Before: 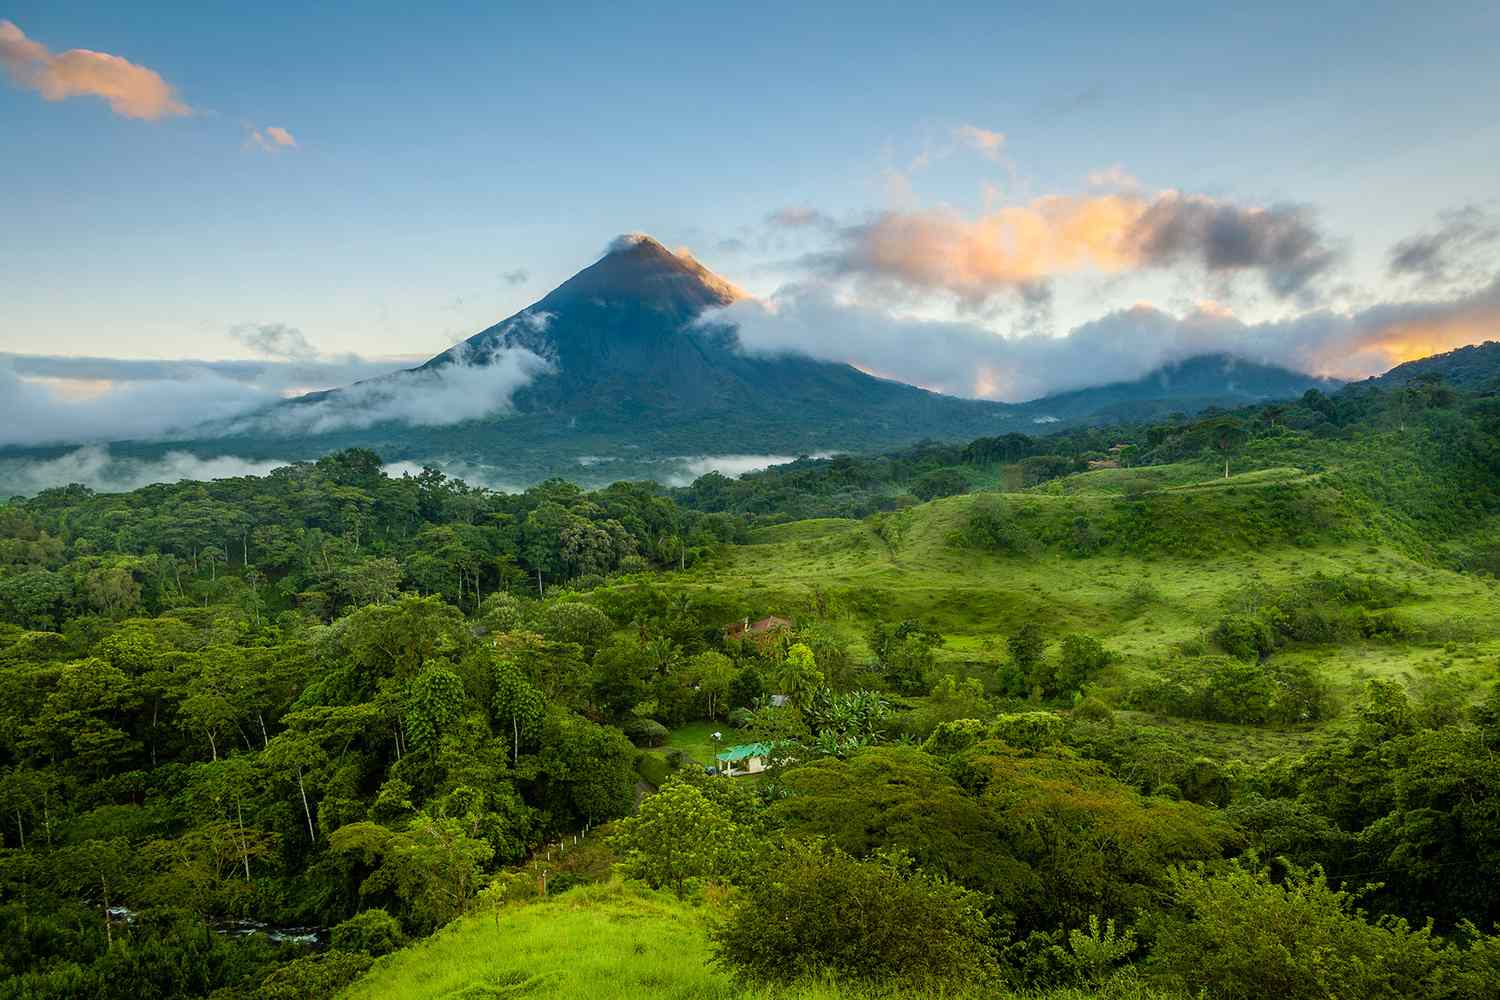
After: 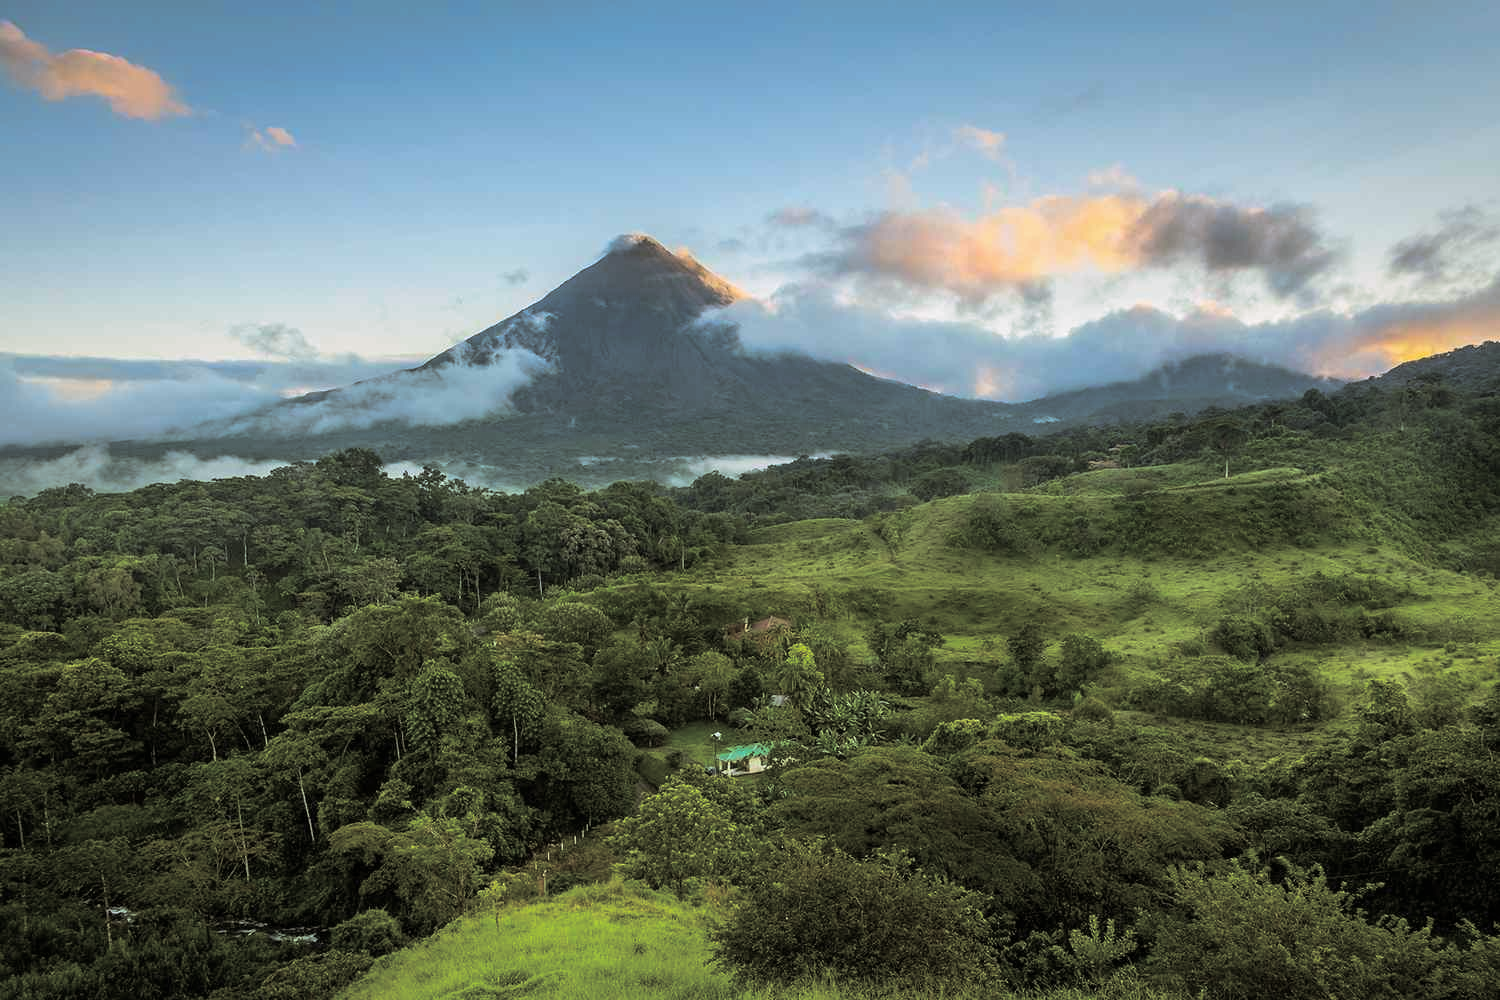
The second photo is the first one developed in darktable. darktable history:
split-toning: shadows › hue 46.8°, shadows › saturation 0.17, highlights › hue 316.8°, highlights › saturation 0.27, balance -51.82
white balance: red 0.988, blue 1.017
